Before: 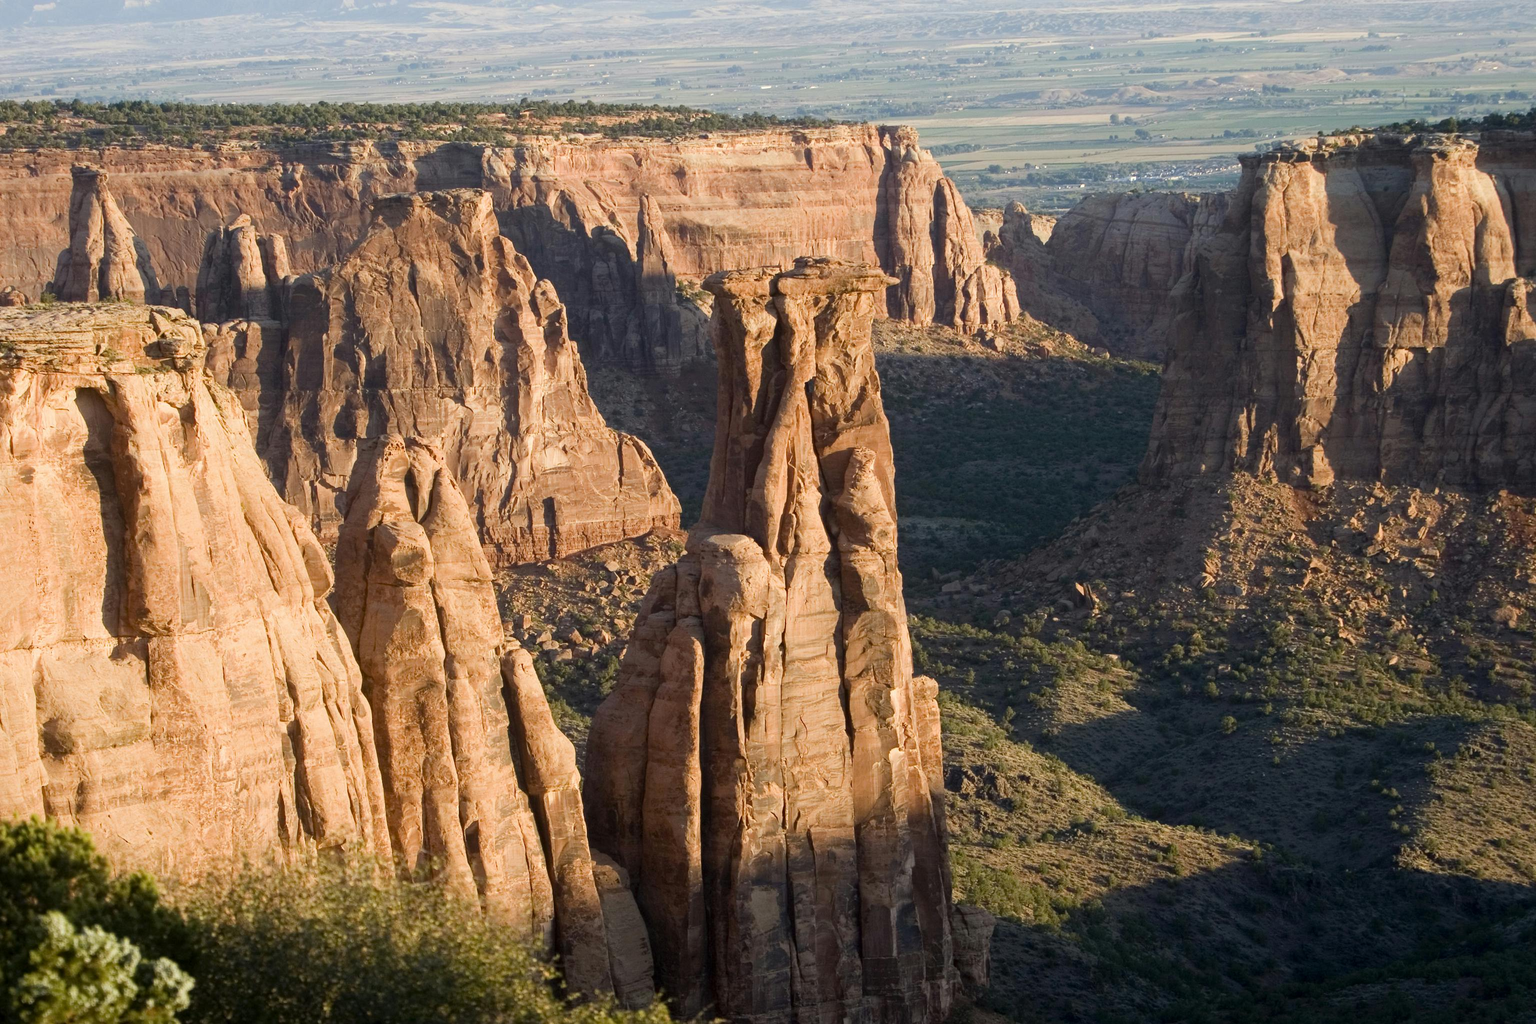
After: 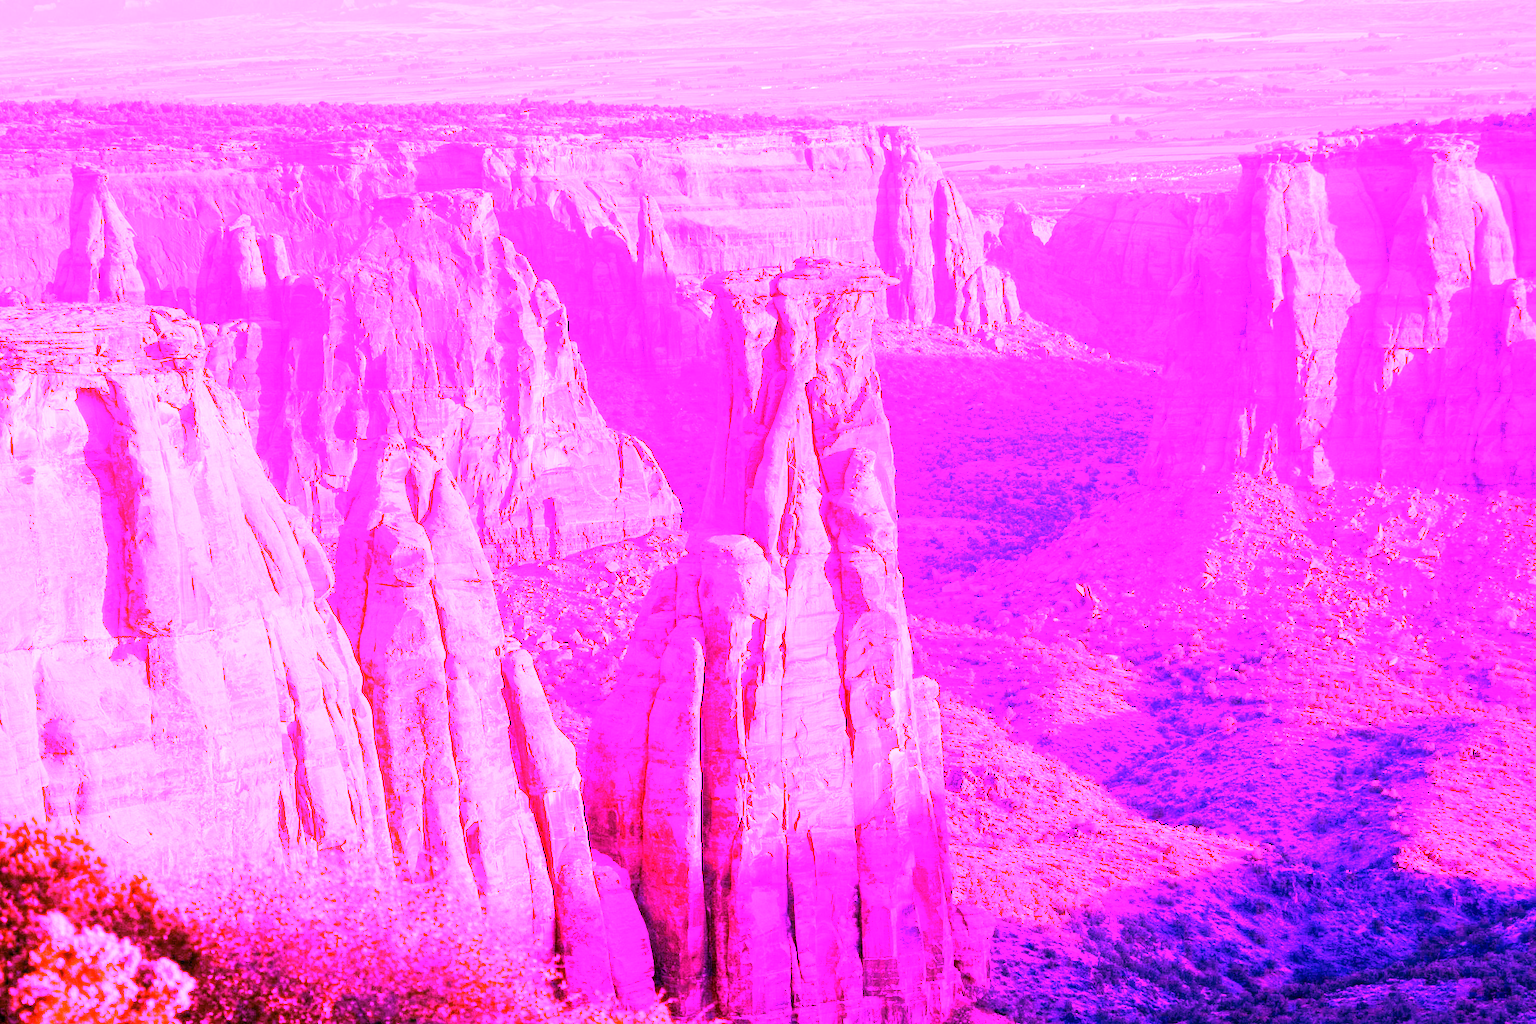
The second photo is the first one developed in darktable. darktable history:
white balance: red 8, blue 8
